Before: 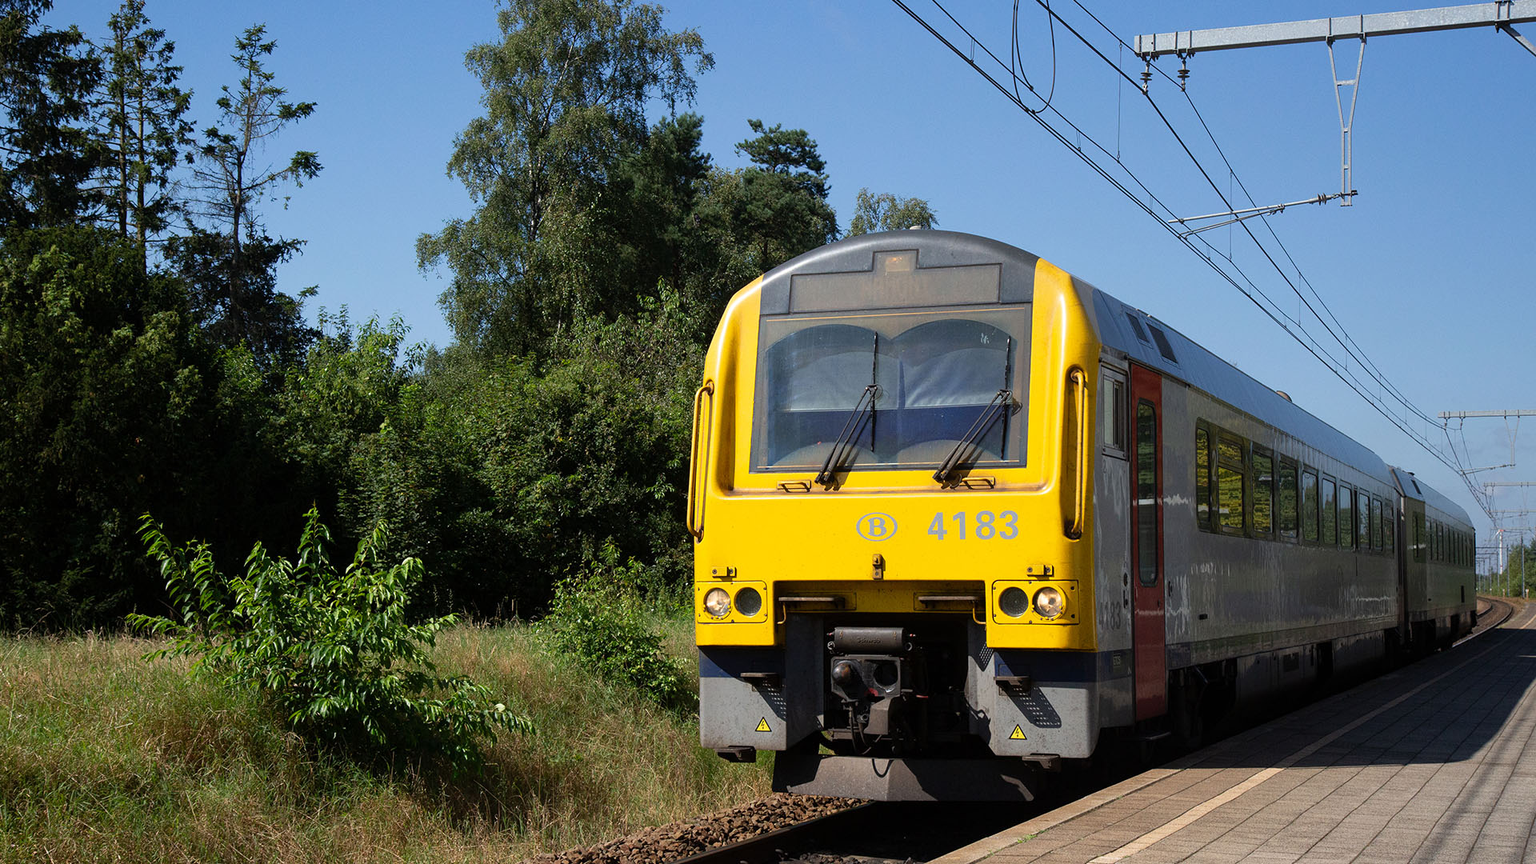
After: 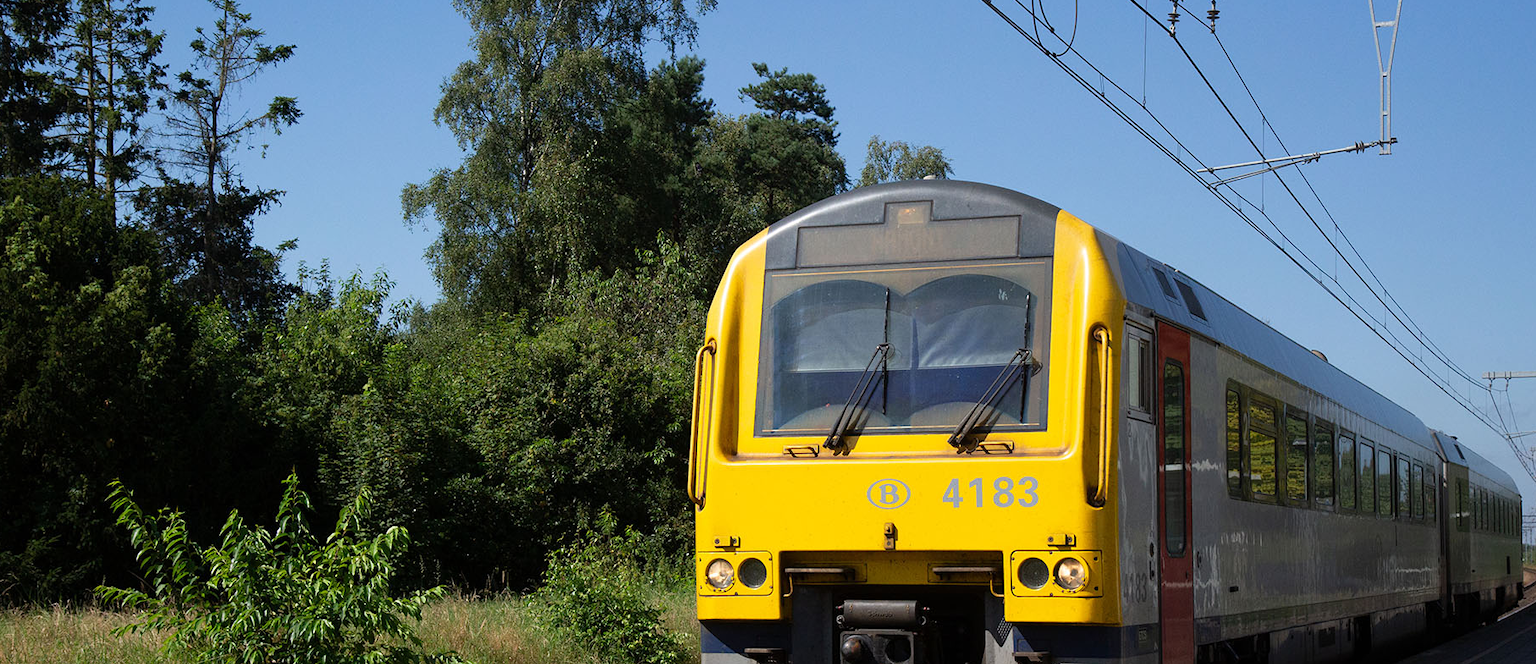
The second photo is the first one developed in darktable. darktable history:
crop: left 2.406%, top 7.008%, right 3.04%, bottom 20.307%
